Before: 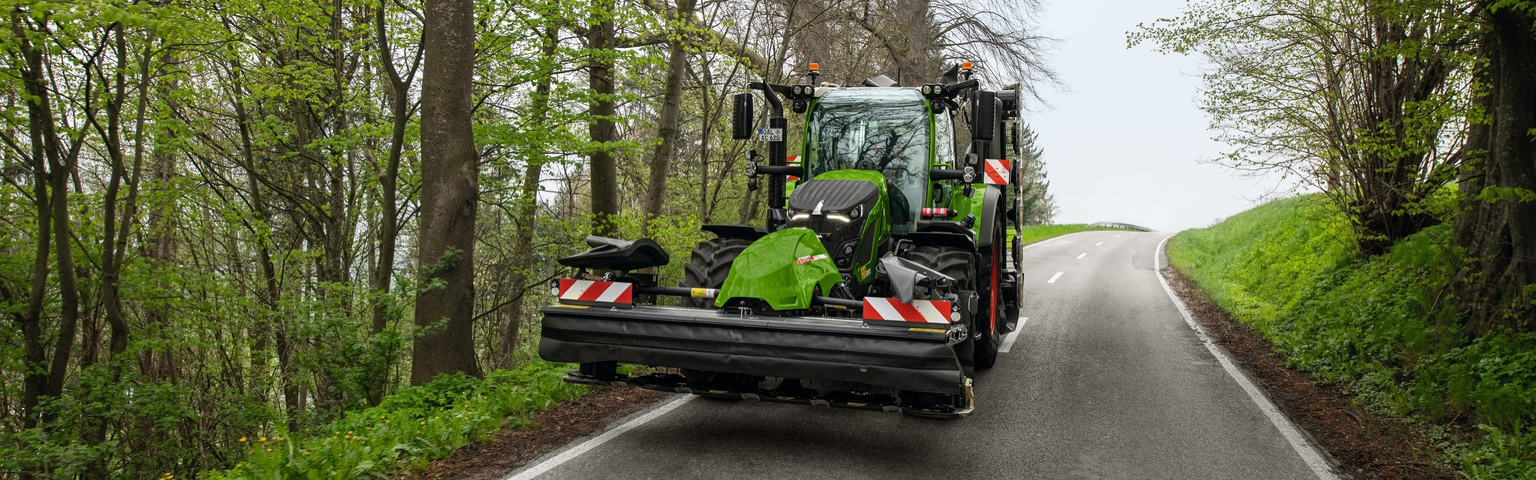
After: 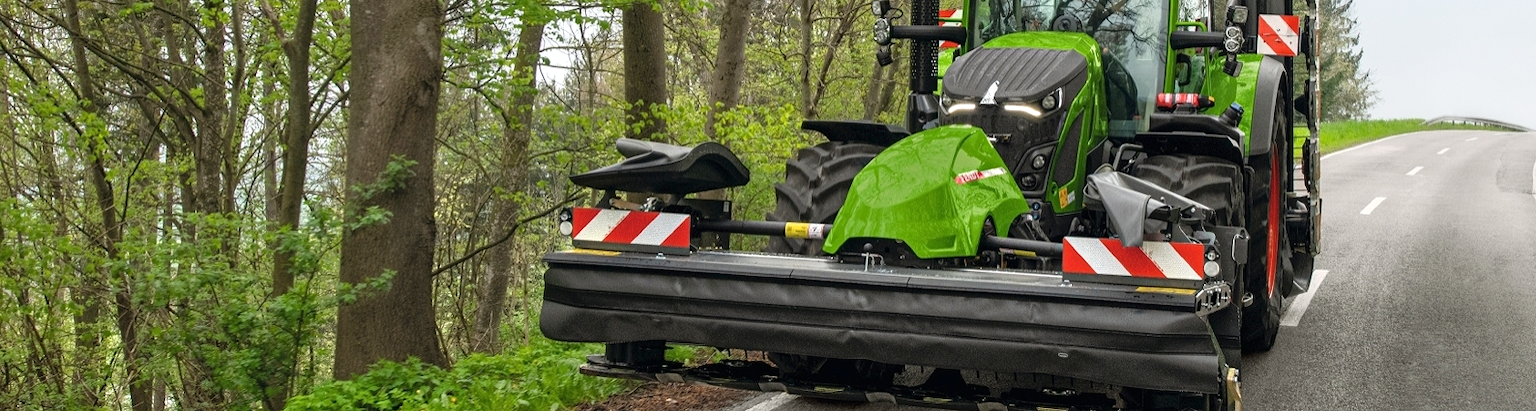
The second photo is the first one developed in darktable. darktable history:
tone equalizer: -8 EV 1 EV, -7 EV 1 EV, -6 EV 1 EV, -5 EV 1 EV, -4 EV 1 EV, -3 EV 0.75 EV, -2 EV 0.5 EV, -1 EV 0.25 EV
crop: left 13.312%, top 31.28%, right 24.627%, bottom 15.582%
